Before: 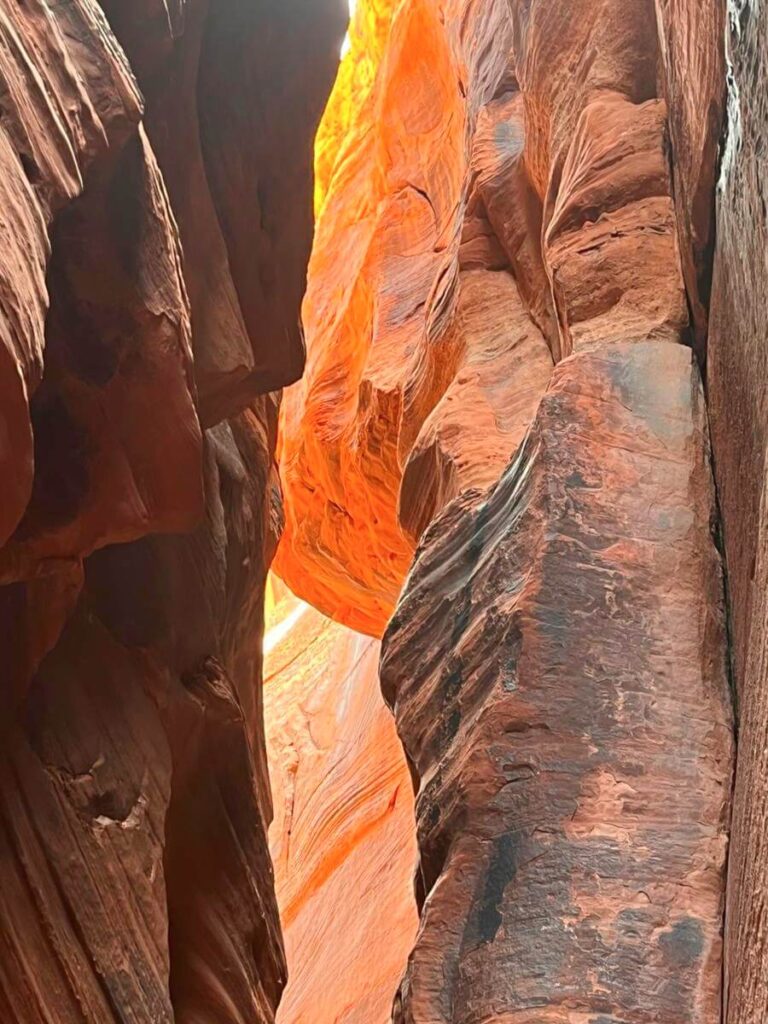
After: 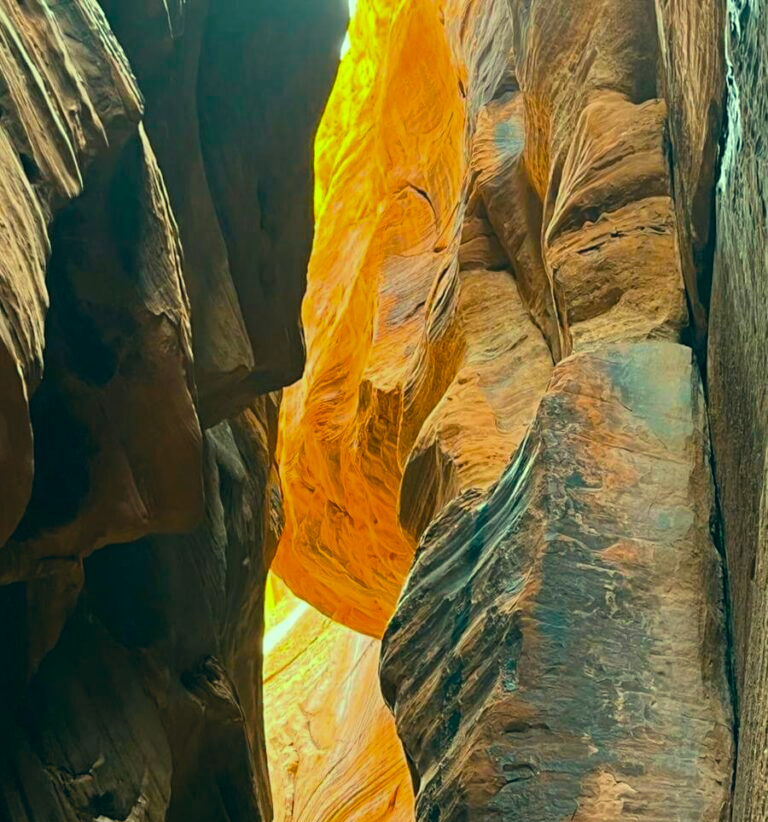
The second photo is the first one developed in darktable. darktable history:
levels: mode automatic, black 0.023%, white 99.97%, levels [0.062, 0.494, 0.925]
color correction: highlights a* -20.08, highlights b* 9.8, shadows a* -20.4, shadows b* -10.76
color balance rgb: perceptual saturation grading › global saturation 25%, global vibrance 20%
crop: bottom 19.644%
